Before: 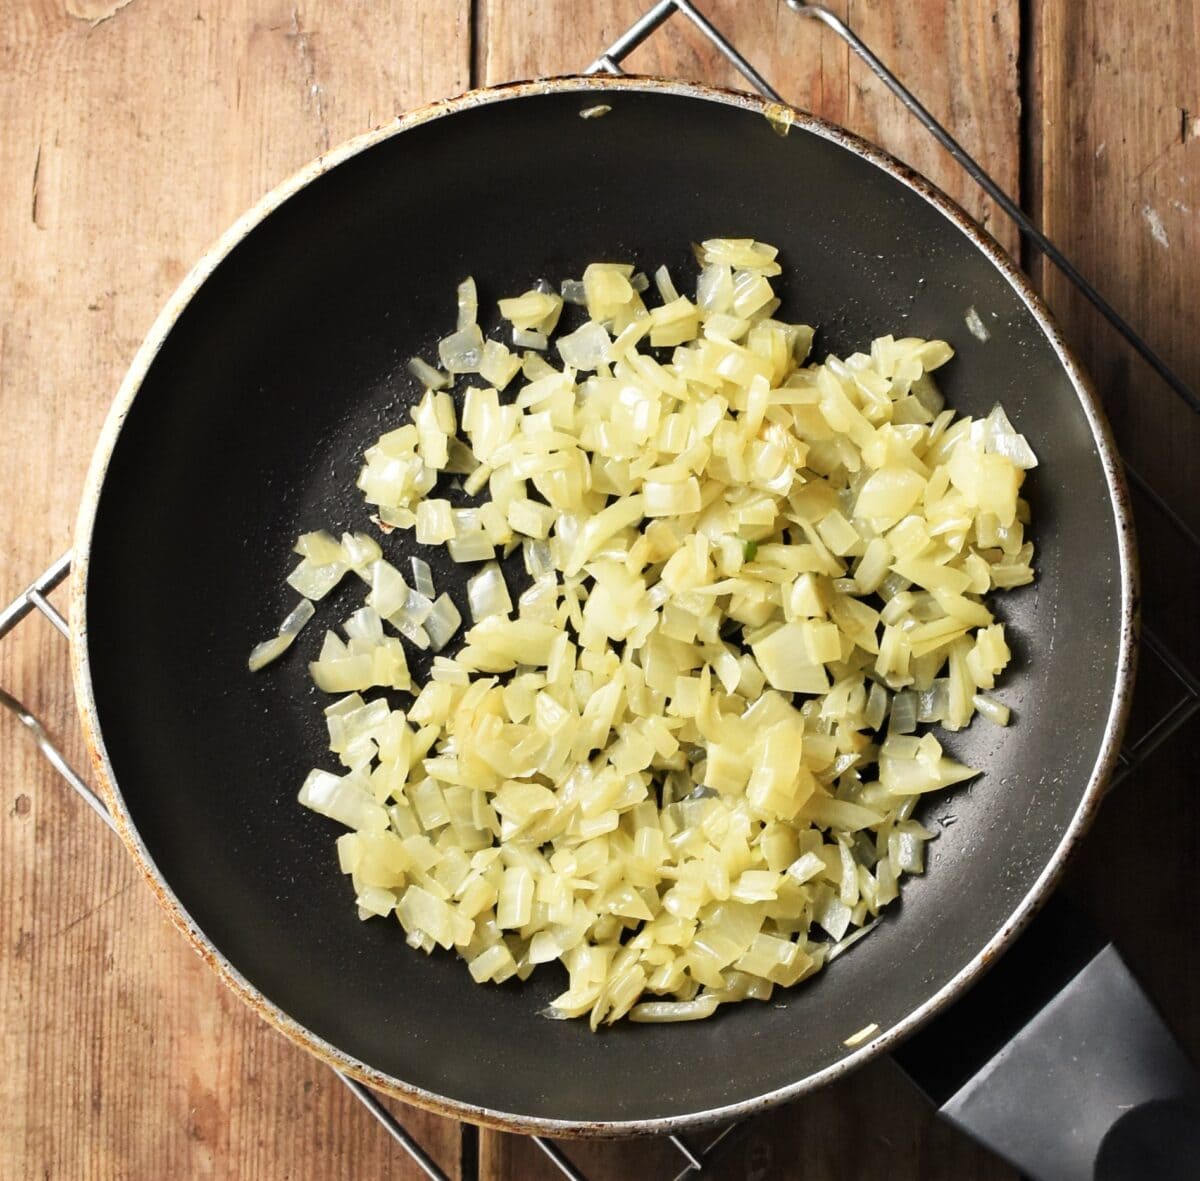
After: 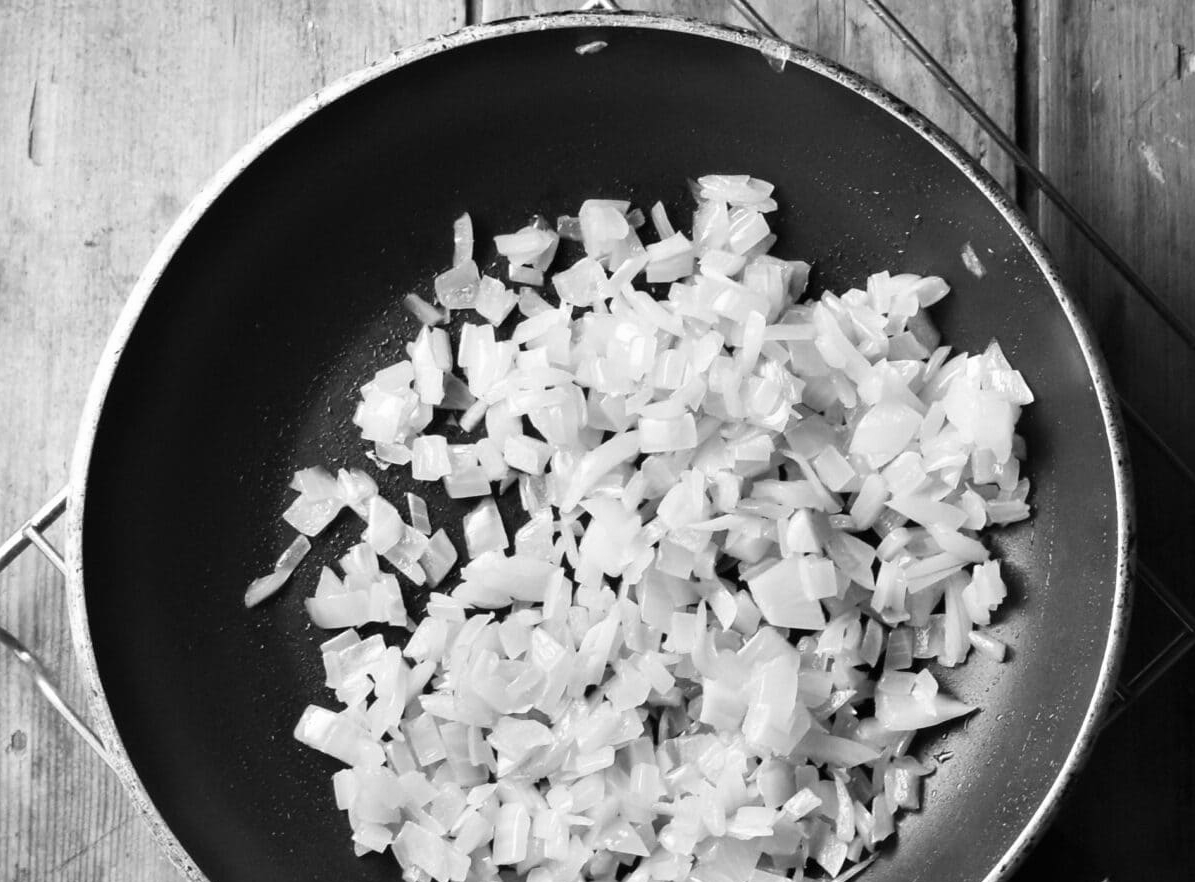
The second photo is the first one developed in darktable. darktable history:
monochrome: on, module defaults
crop: left 0.387%, top 5.469%, bottom 19.809%
